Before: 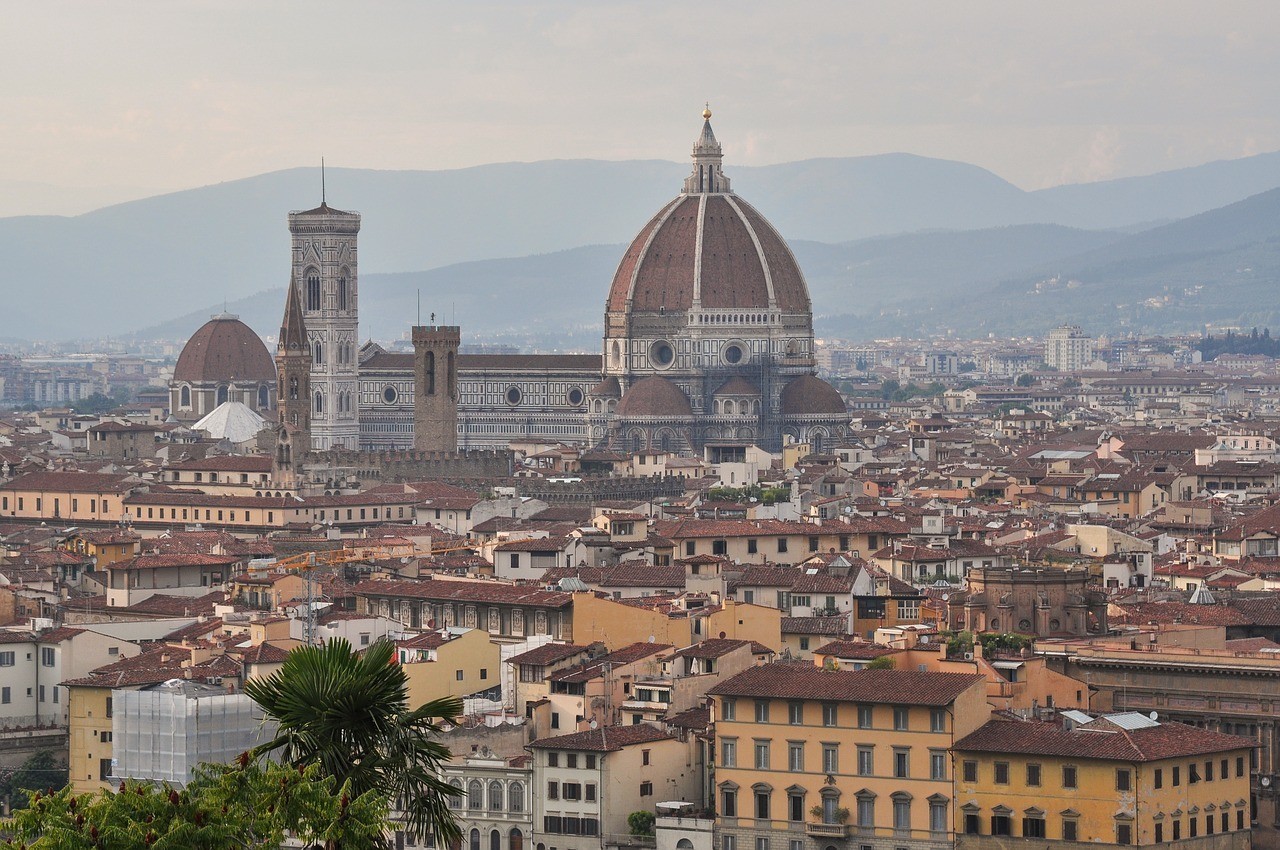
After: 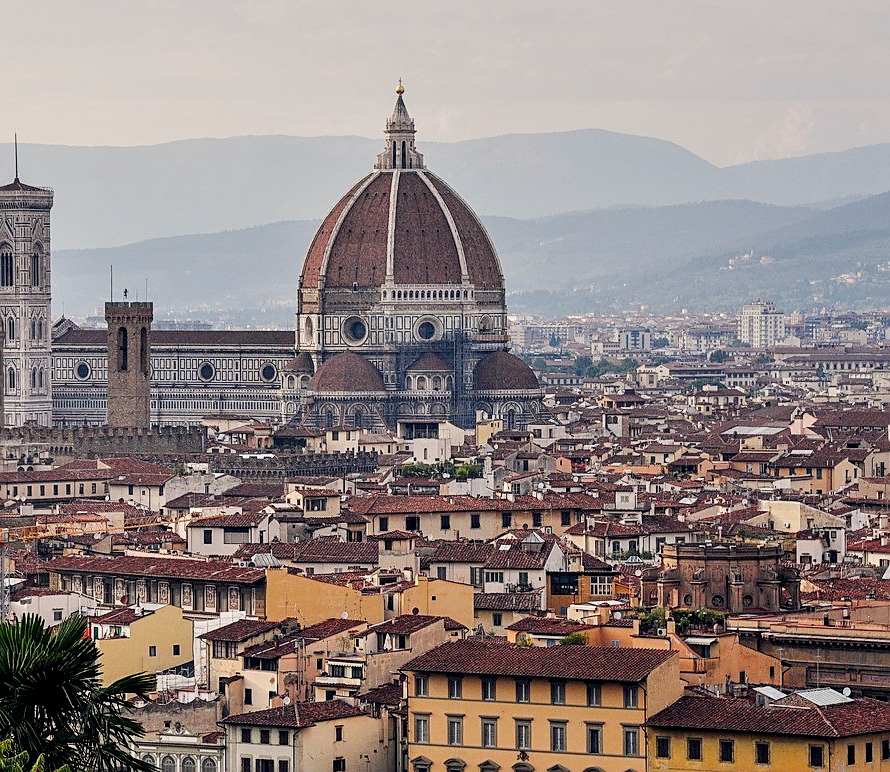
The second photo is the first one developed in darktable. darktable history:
crop and rotate: left 24.034%, top 2.838%, right 6.406%, bottom 6.299%
local contrast: detail 135%, midtone range 0.75
sharpen: on, module defaults
color balance rgb: shadows lift › hue 87.51°, highlights gain › chroma 1.35%, highlights gain › hue 55.1°, global offset › chroma 0.13%, global offset › hue 253.66°, perceptual saturation grading › global saturation 16.38%
filmic rgb: black relative exposure -16 EV, white relative exposure 5.31 EV, hardness 5.9, contrast 1.25, preserve chrominance no, color science v5 (2021)
